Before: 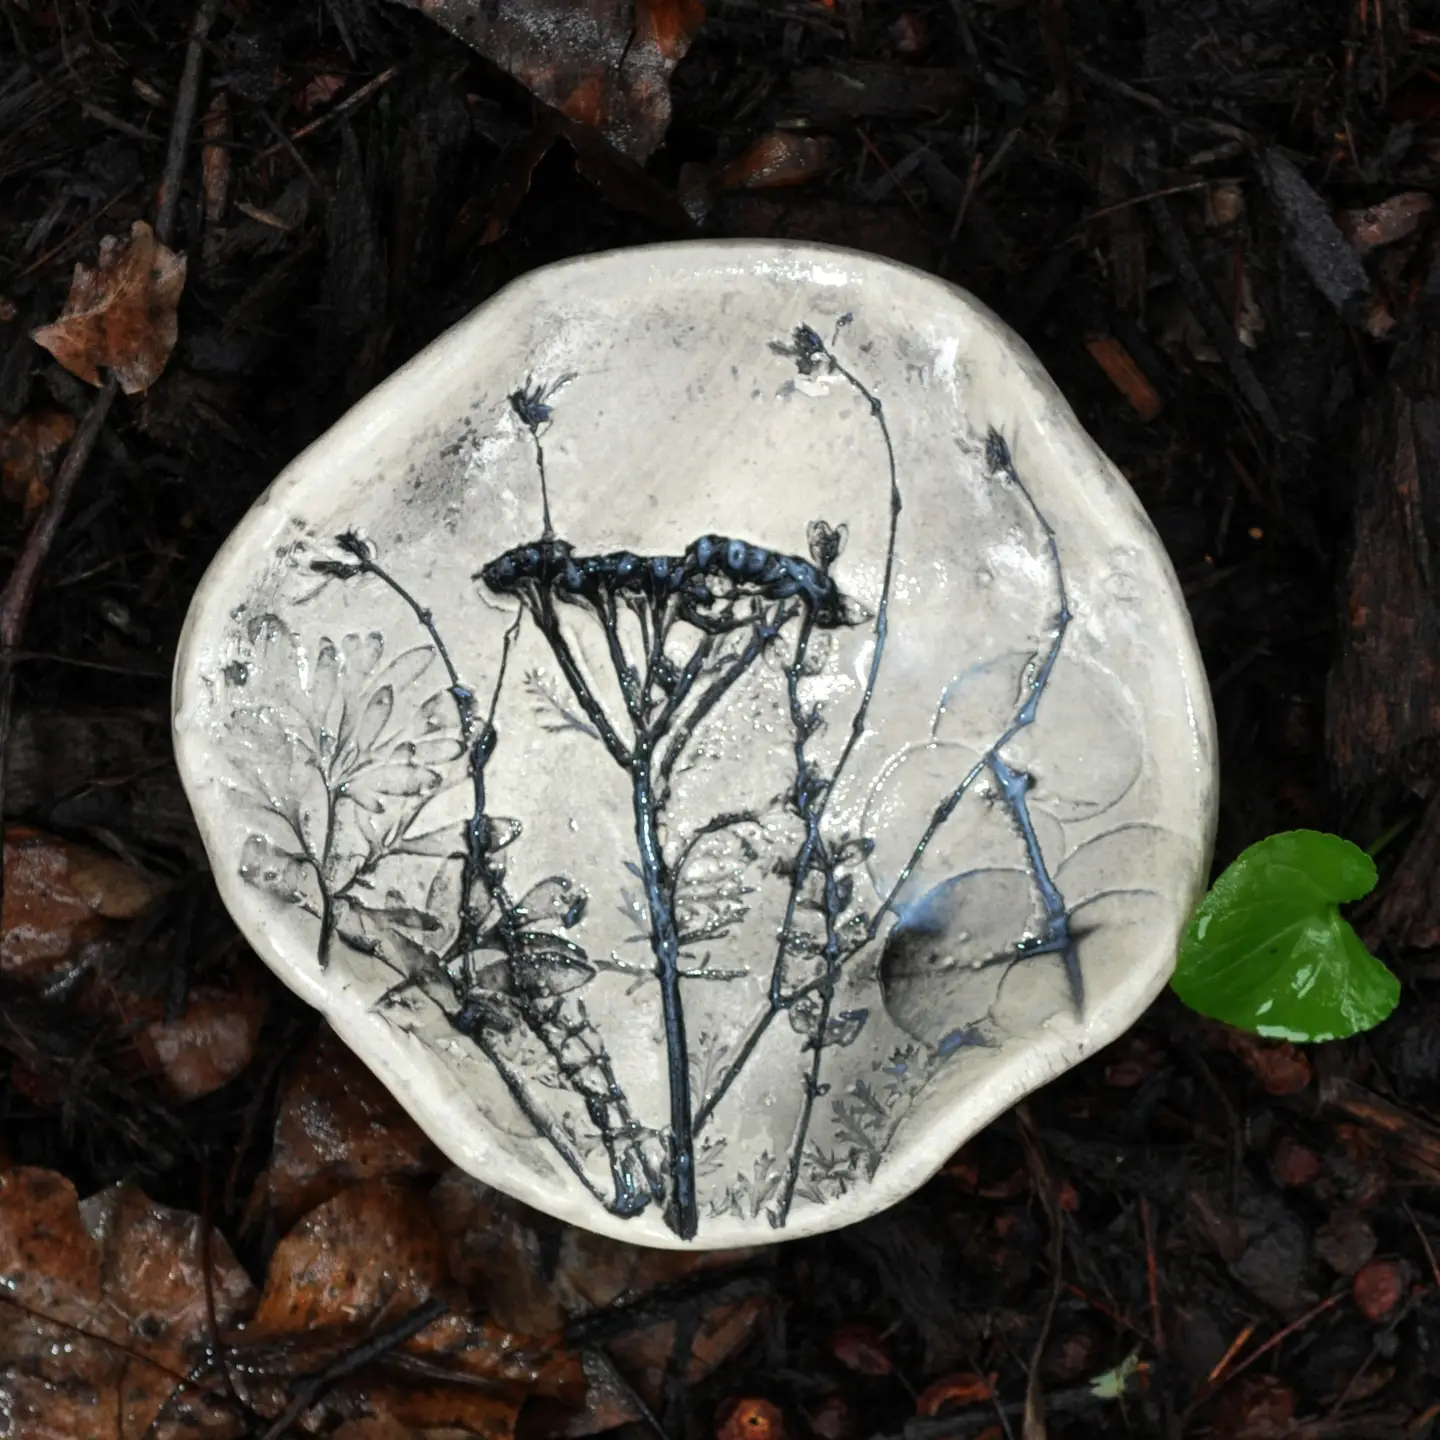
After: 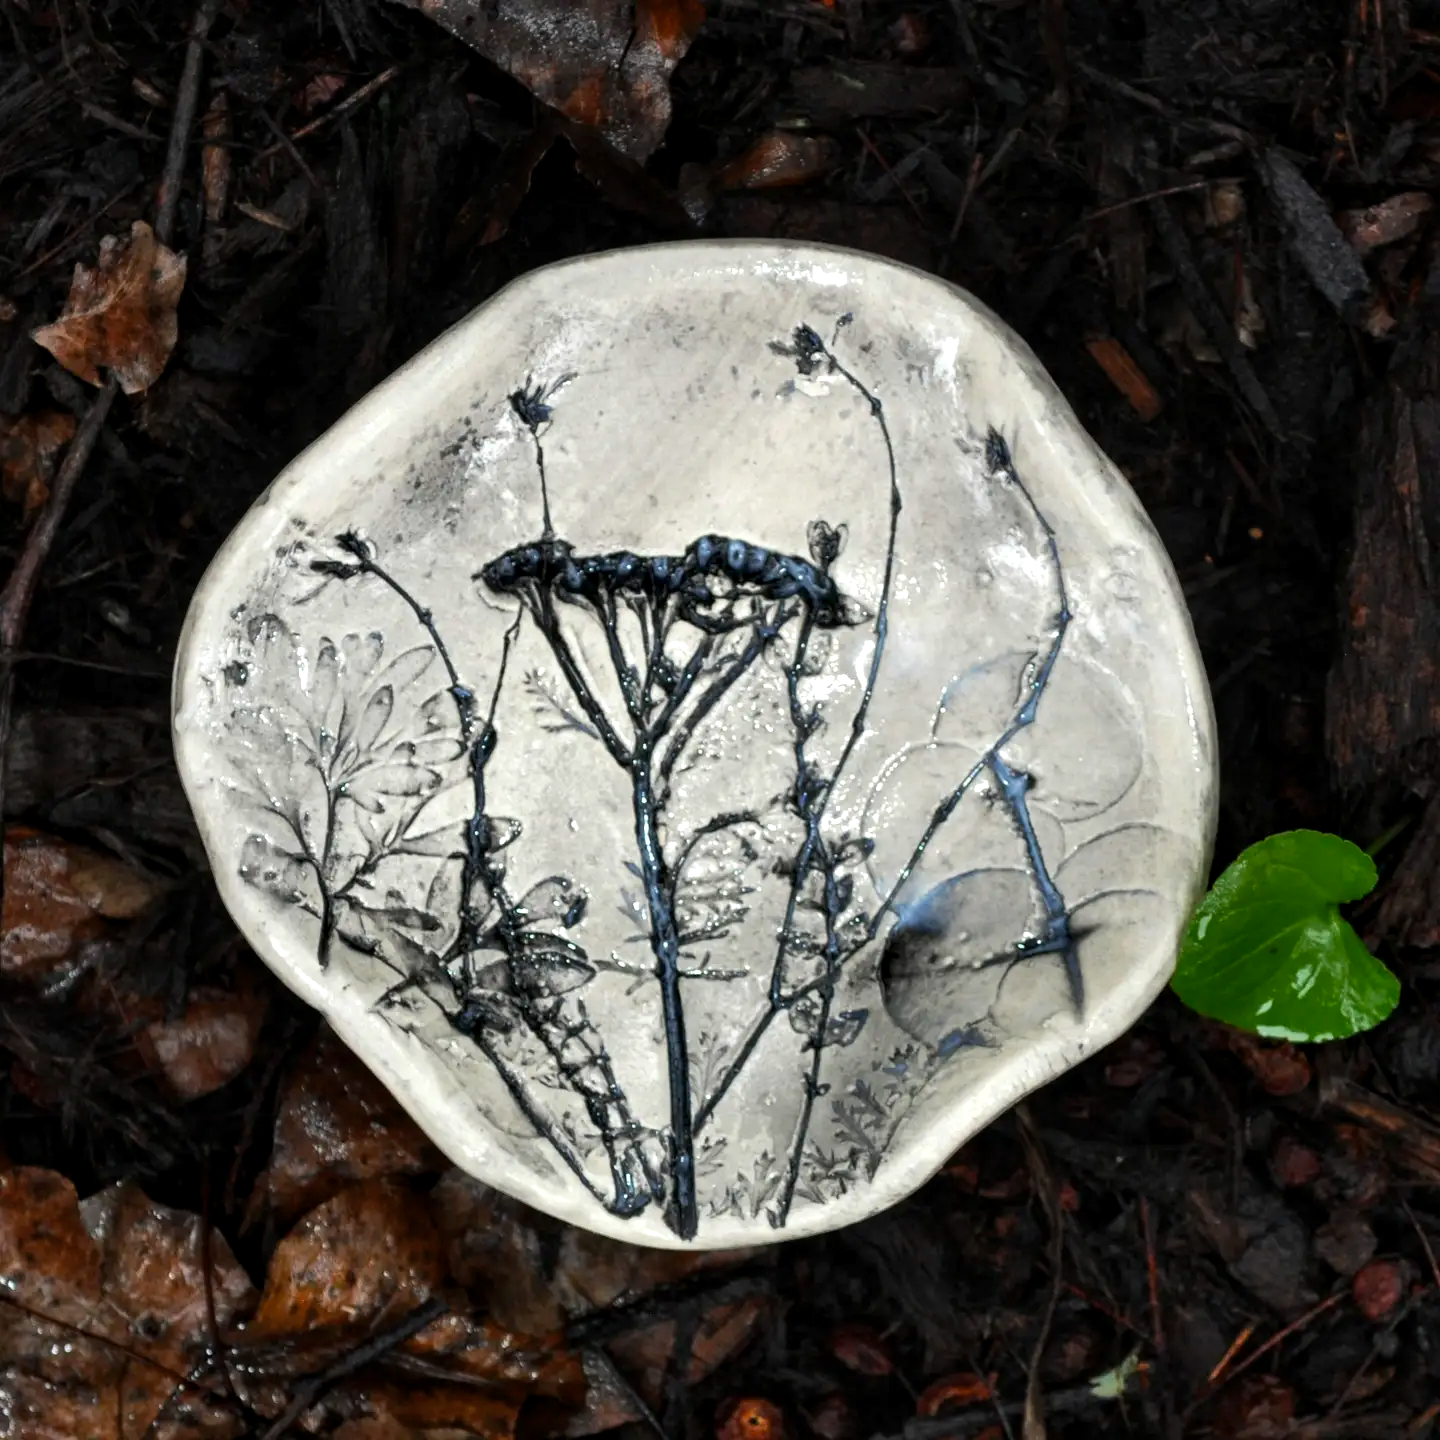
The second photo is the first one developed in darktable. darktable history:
color balance rgb: perceptual saturation grading › global saturation 8.89%, saturation formula JzAzBz (2021)
contrast equalizer: y [[0.524, 0.538, 0.547, 0.548, 0.538, 0.524], [0.5 ×6], [0.5 ×6], [0 ×6], [0 ×6]]
